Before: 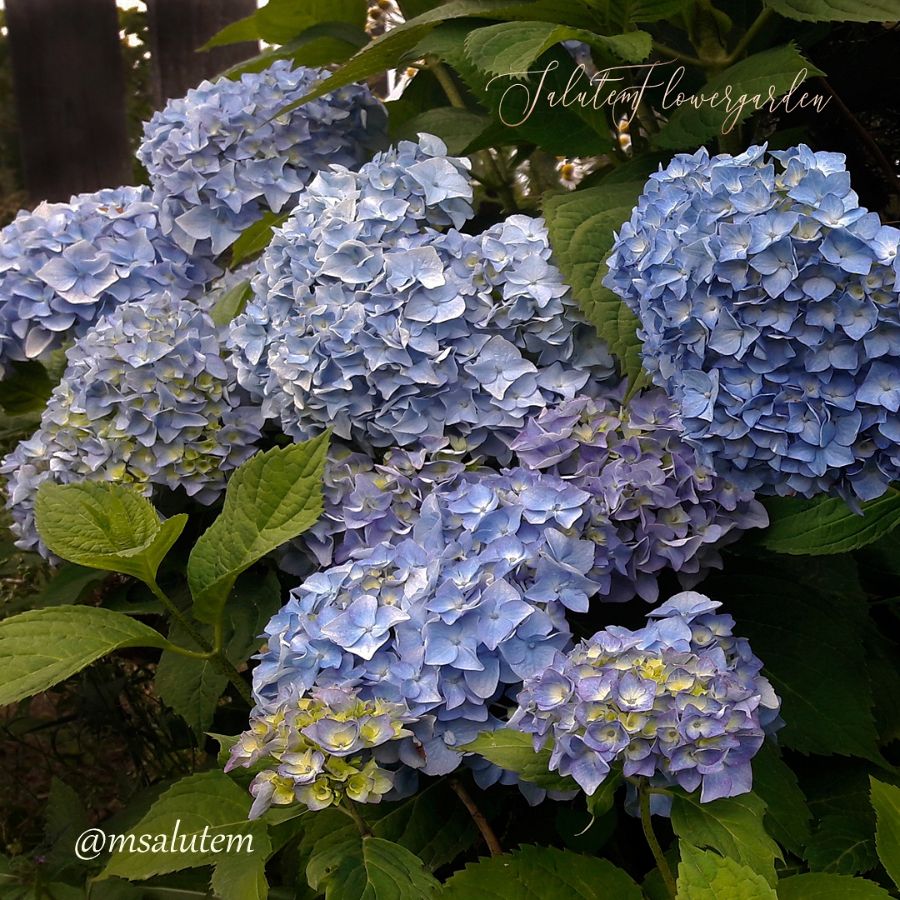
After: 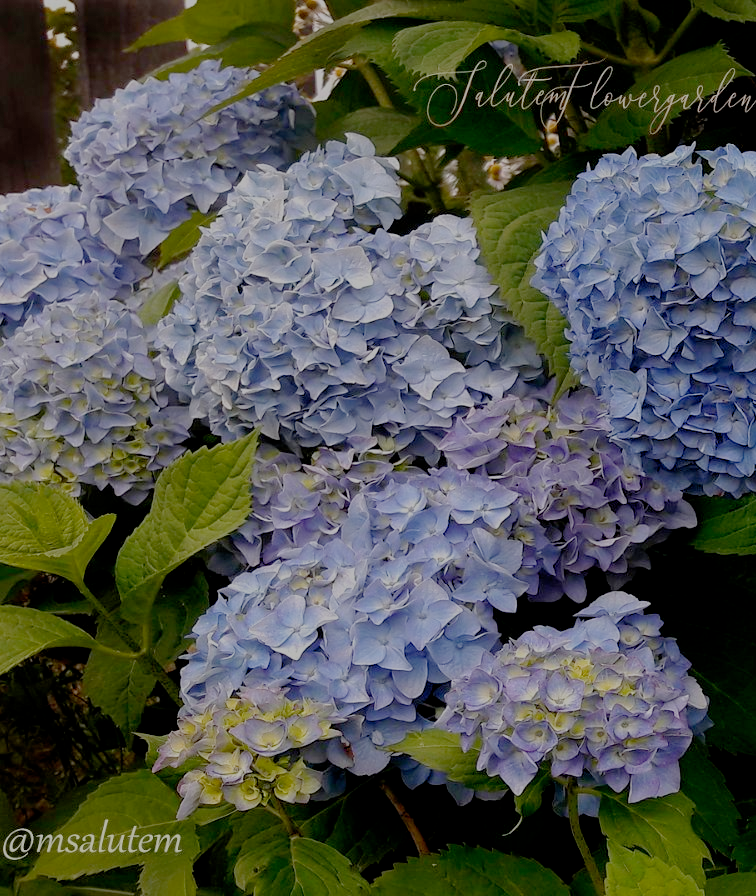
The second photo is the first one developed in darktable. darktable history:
crop: left 8.026%, right 7.374%
filmic rgb: black relative exposure -7 EV, white relative exposure 6 EV, threshold 3 EV, target black luminance 0%, hardness 2.73, latitude 61.22%, contrast 0.691, highlights saturation mix 10%, shadows ↔ highlights balance -0.073%, preserve chrominance no, color science v4 (2020), iterations of high-quality reconstruction 10, contrast in shadows soft, contrast in highlights soft, enable highlight reconstruction true
